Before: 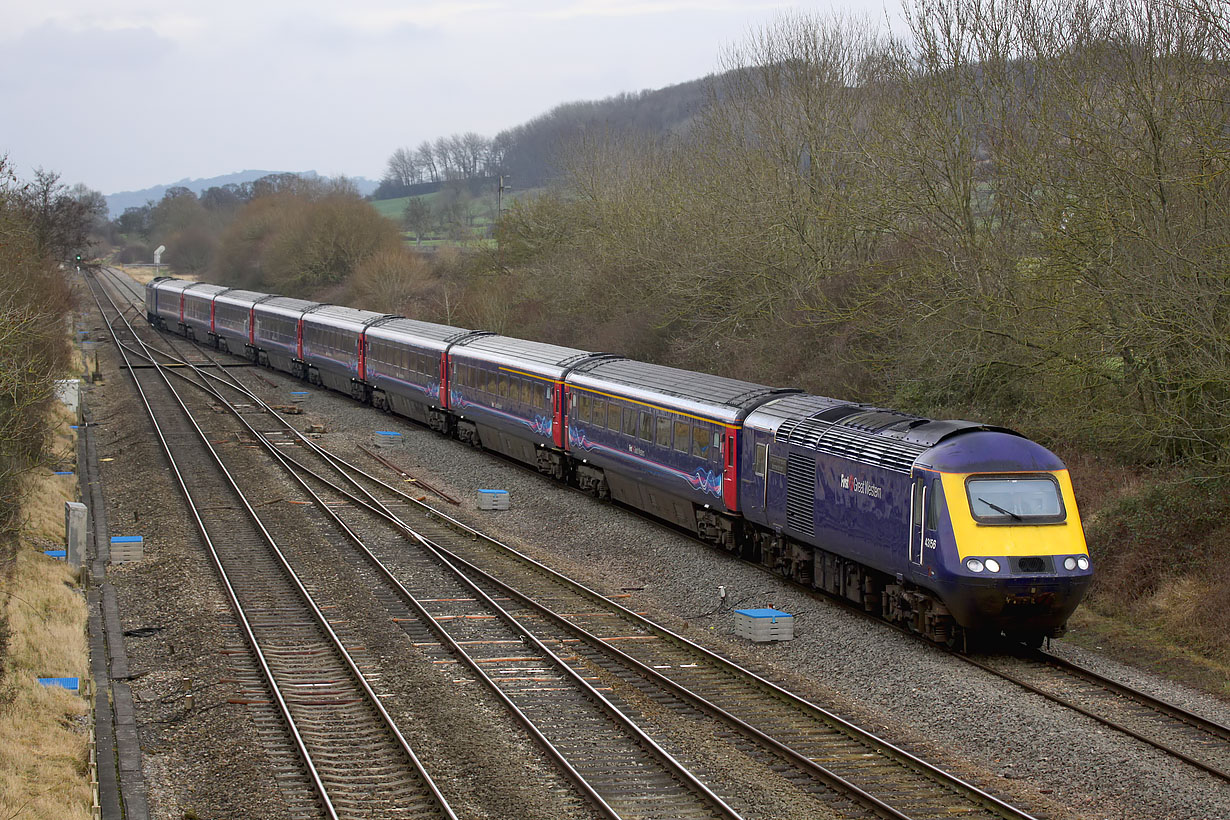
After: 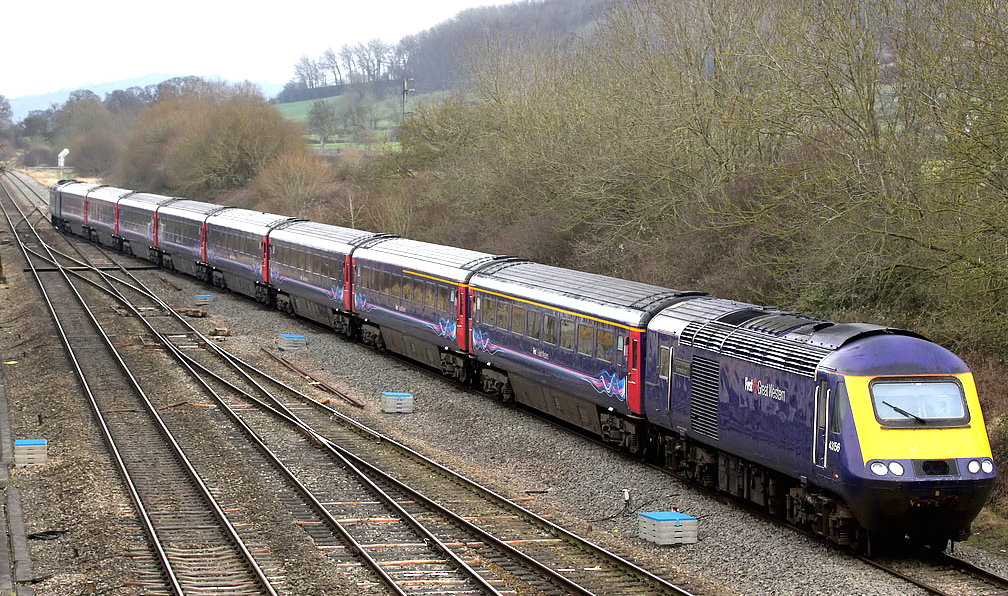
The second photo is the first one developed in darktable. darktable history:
crop: left 7.879%, top 11.886%, right 10.092%, bottom 15.421%
tone equalizer: -8 EV -1.12 EV, -7 EV -0.972 EV, -6 EV -0.857 EV, -5 EV -0.549 EV, -3 EV 0.554 EV, -2 EV 0.853 EV, -1 EV 1 EV, +0 EV 1.05 EV
